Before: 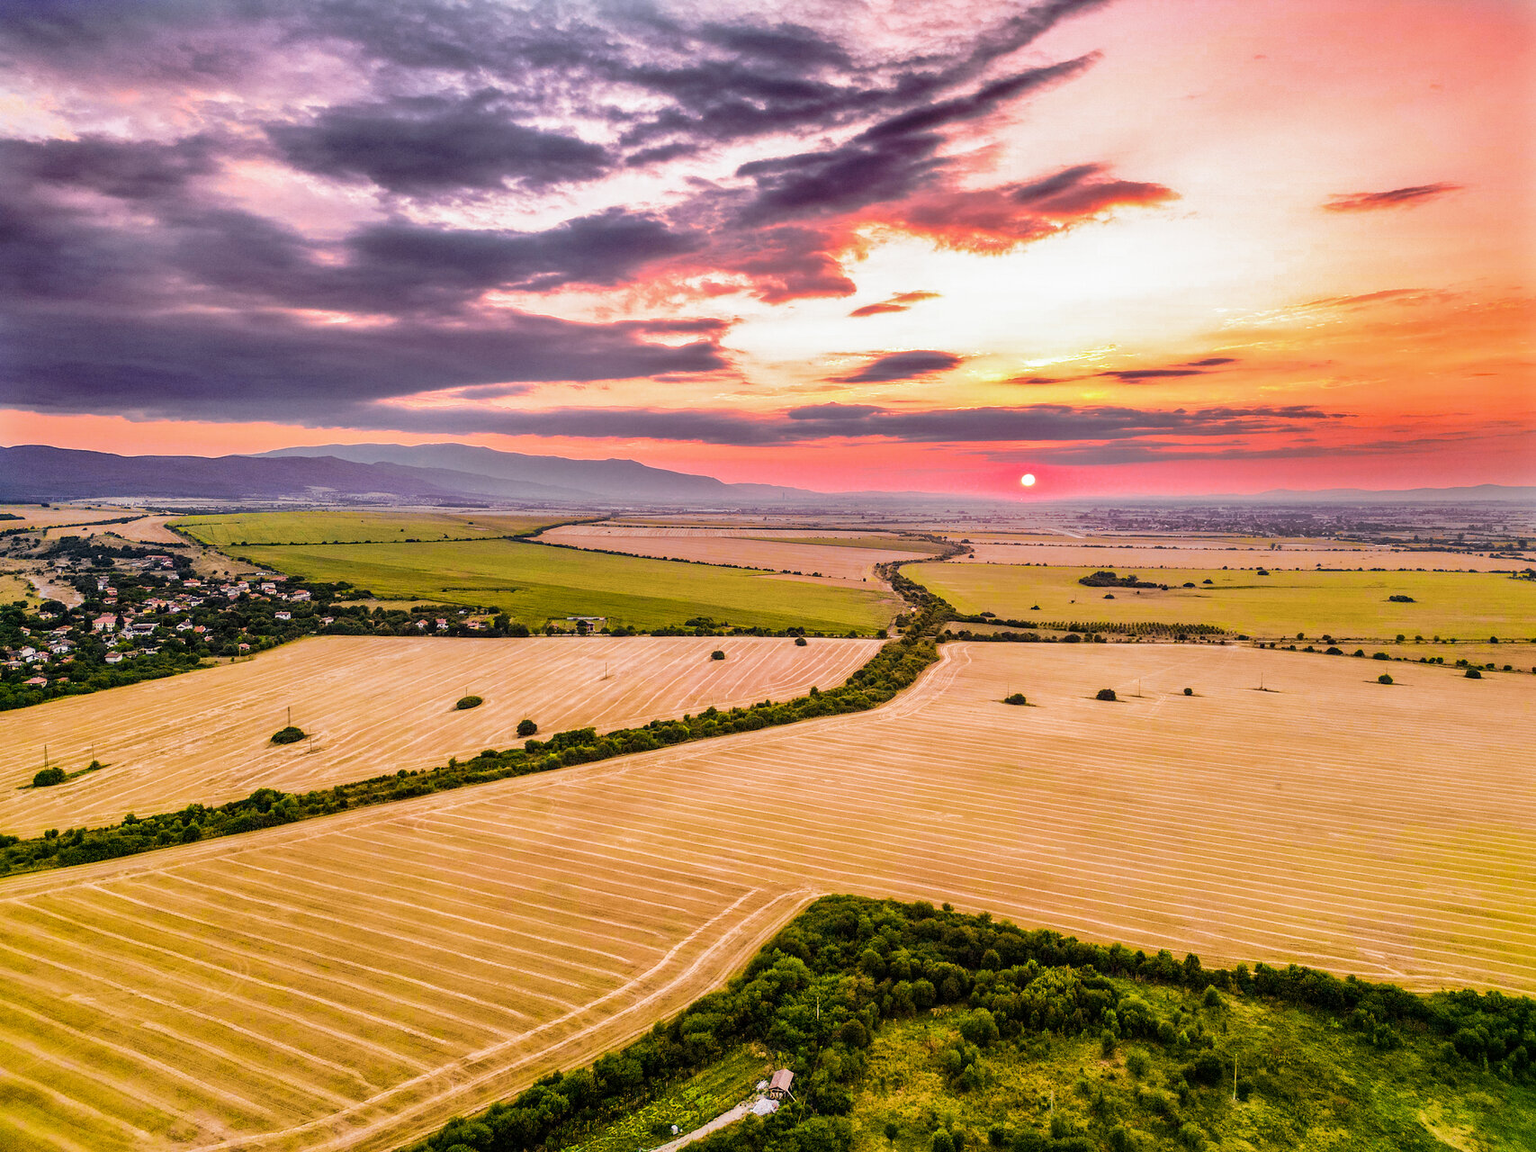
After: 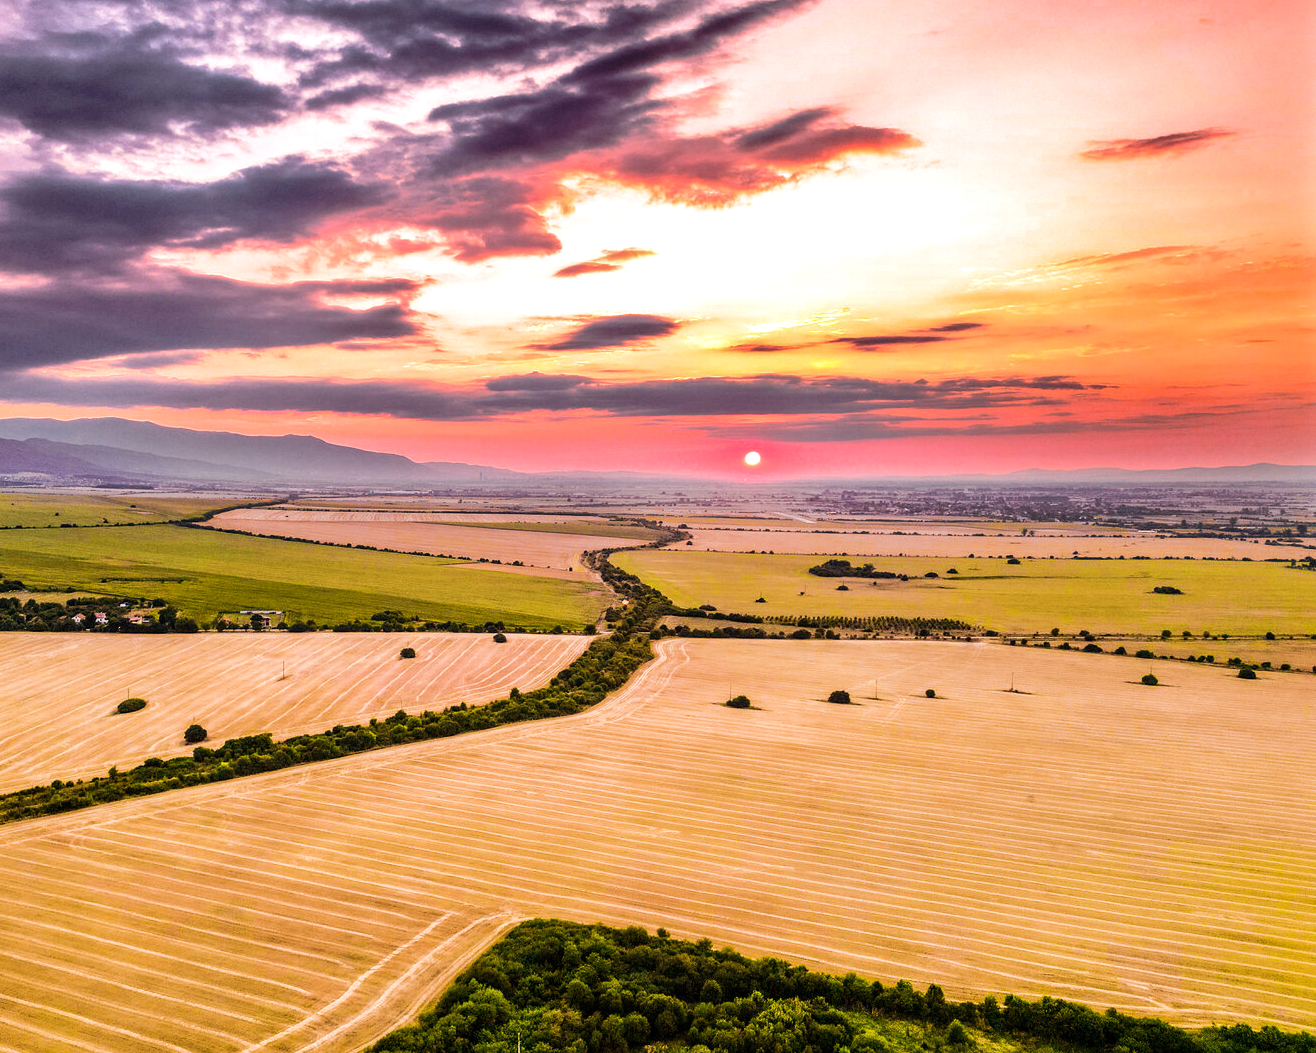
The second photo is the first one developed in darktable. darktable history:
crop: left 22.869%, top 5.902%, bottom 11.825%
tone equalizer: -8 EV -0.383 EV, -7 EV -0.388 EV, -6 EV -0.33 EV, -5 EV -0.189 EV, -3 EV 0.239 EV, -2 EV 0.347 EV, -1 EV 0.382 EV, +0 EV 0.417 EV, edges refinement/feathering 500, mask exposure compensation -1.57 EV, preserve details no
exposure: exposure -0.139 EV, compensate highlight preservation false
